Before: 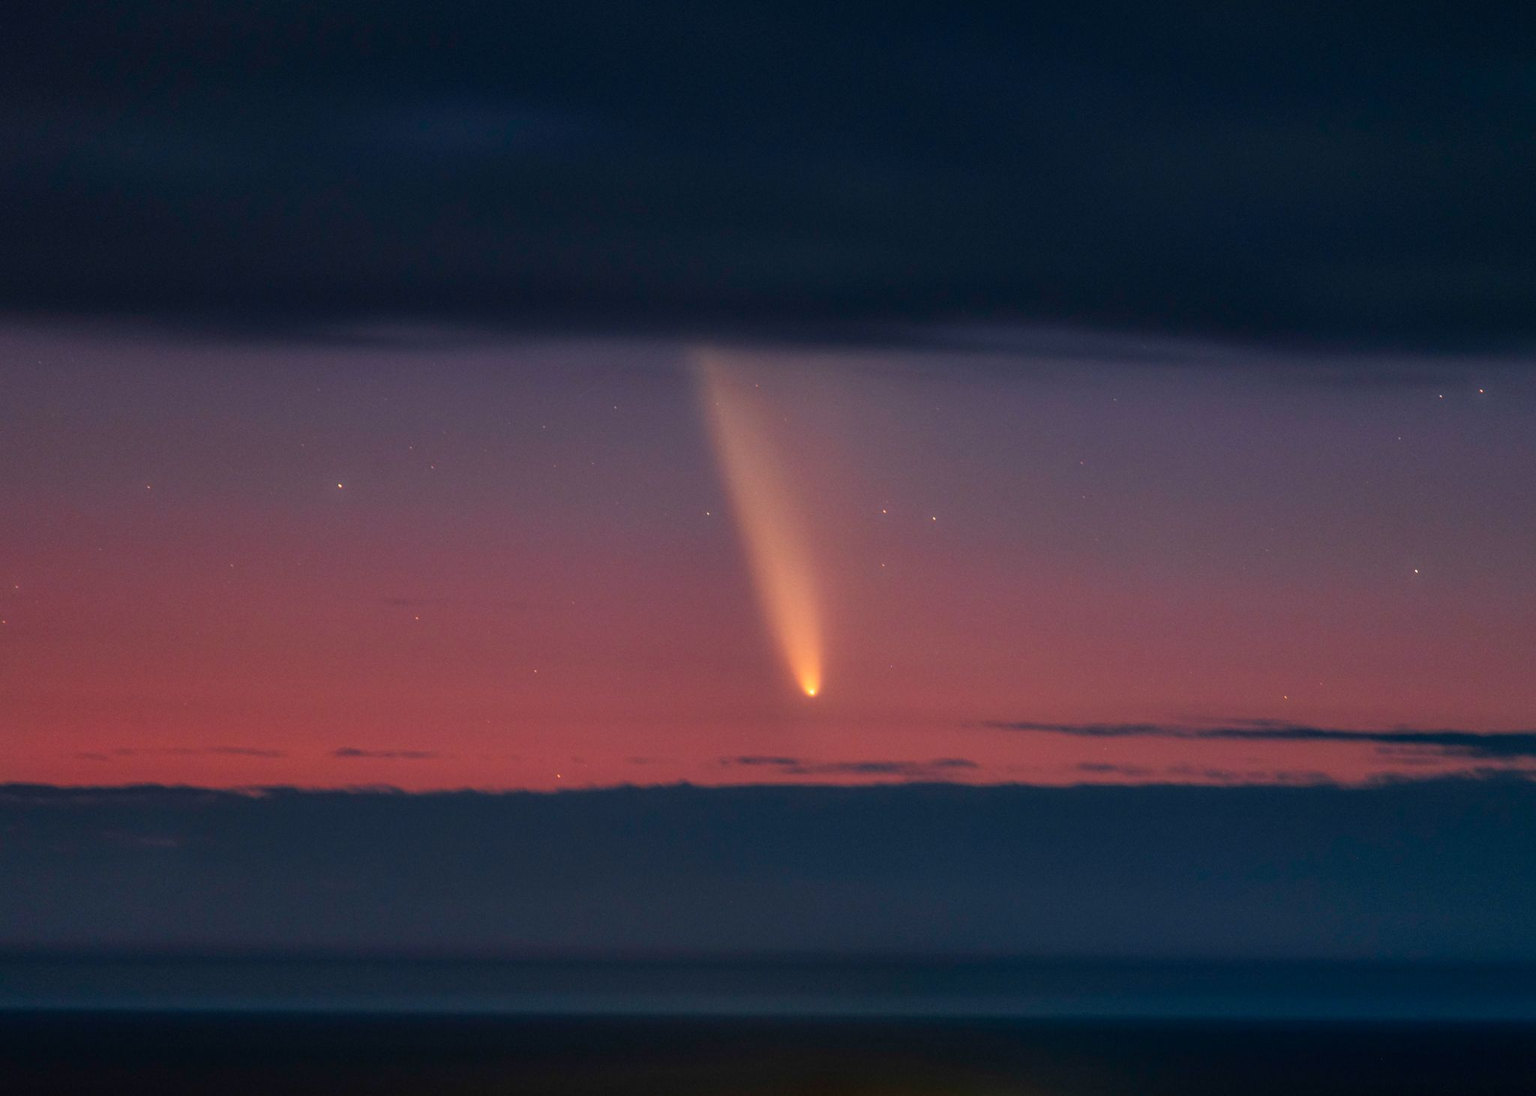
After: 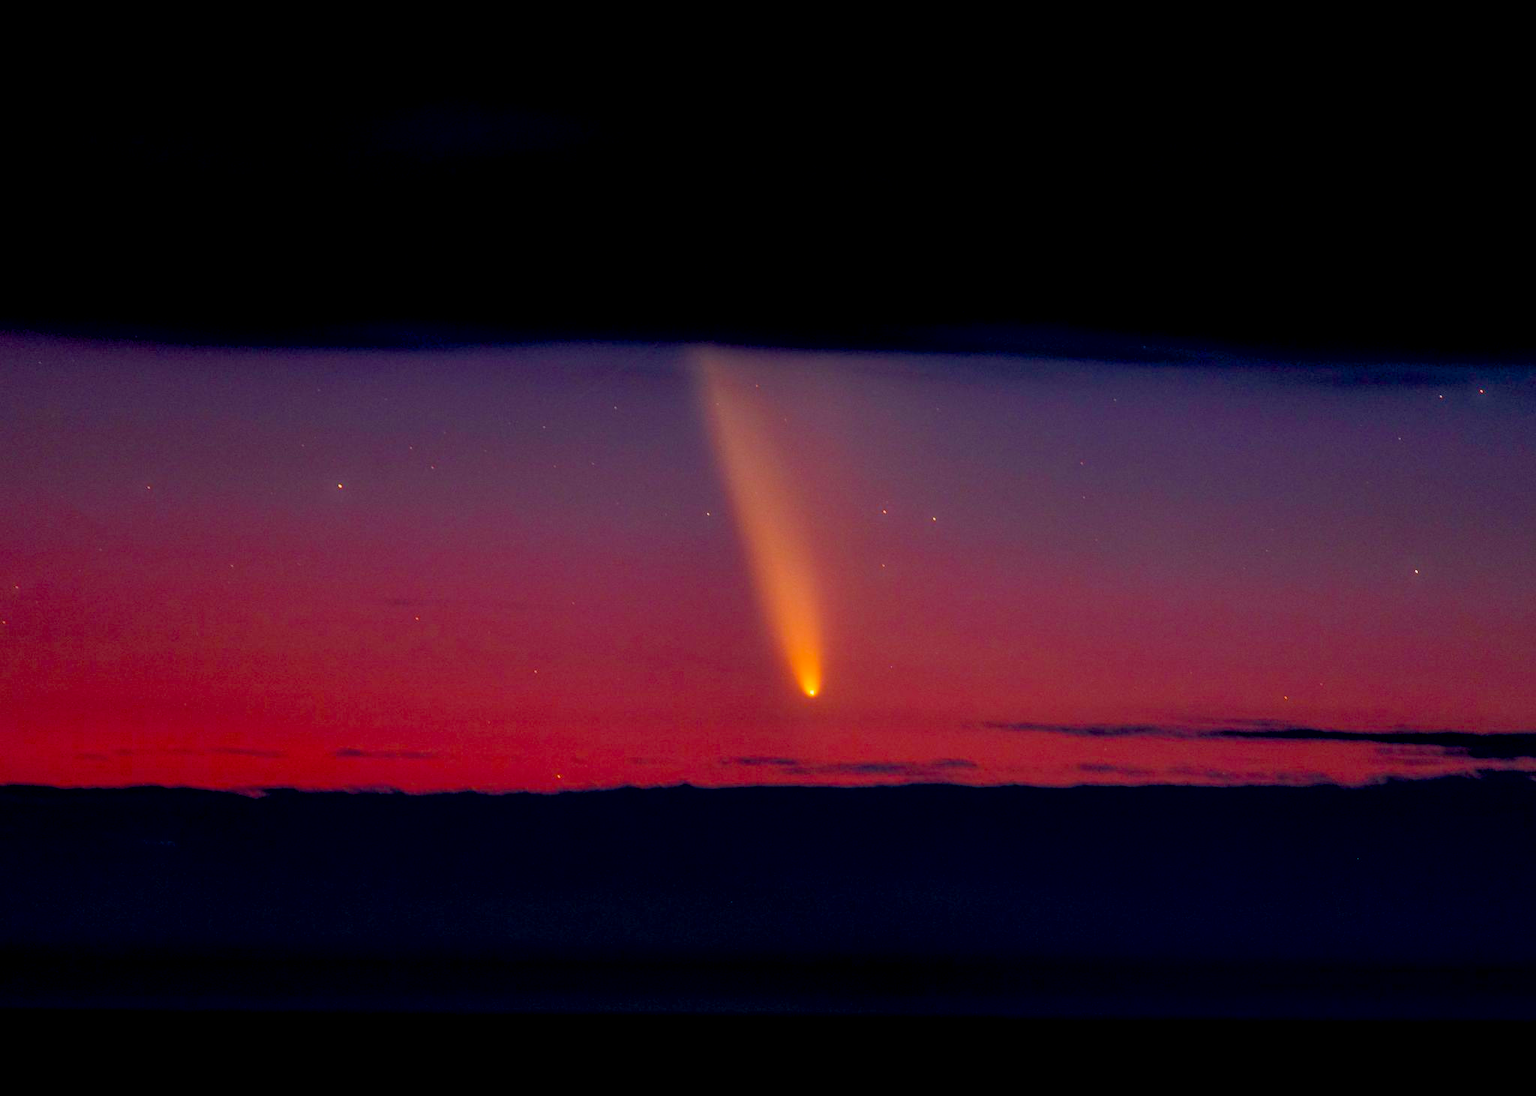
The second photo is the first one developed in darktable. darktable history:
white balance: emerald 1
exposure: black level correction 0.029, exposure -0.073 EV, compensate highlight preservation false
color balance rgb: linear chroma grading › global chroma 15%, perceptual saturation grading › global saturation 30%
